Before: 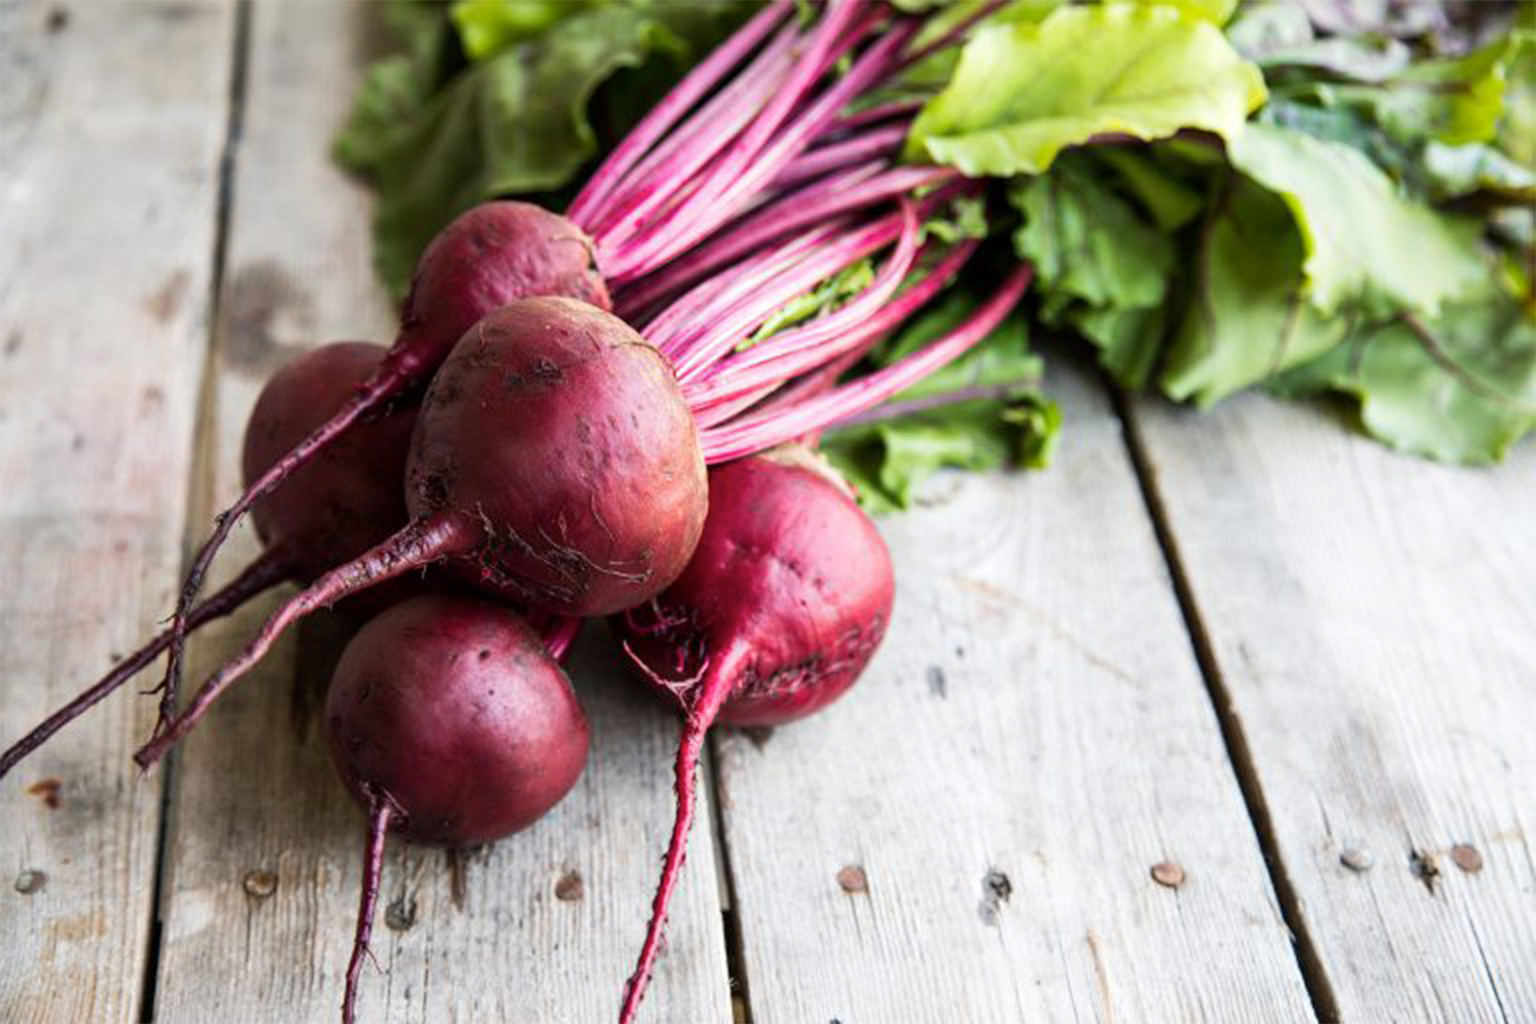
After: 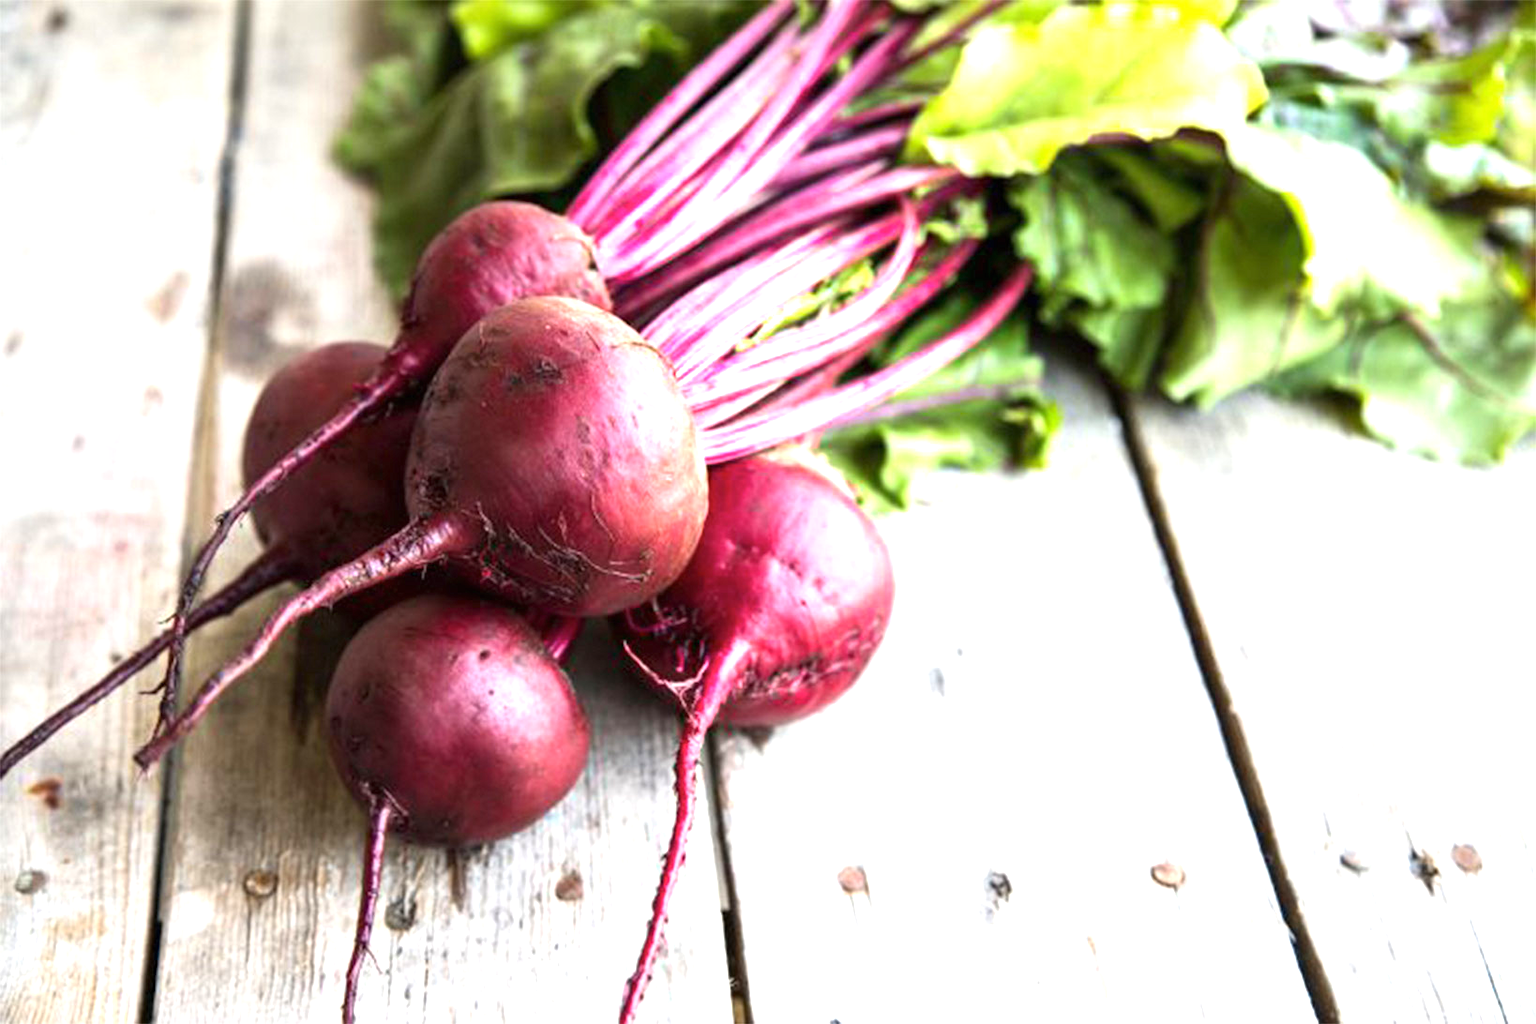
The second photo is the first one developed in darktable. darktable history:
exposure: black level correction 0, exposure 0.947 EV, compensate highlight preservation false
